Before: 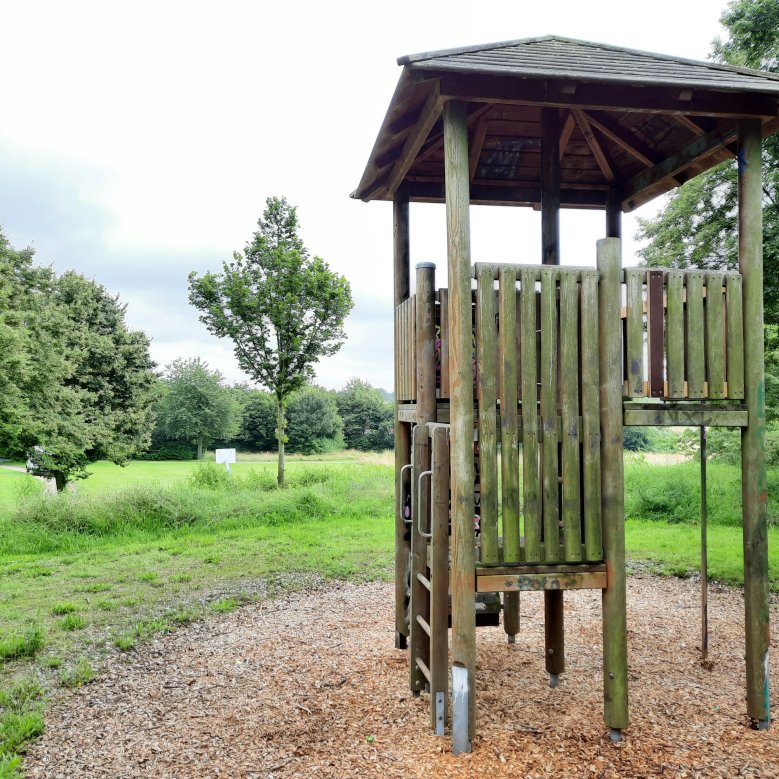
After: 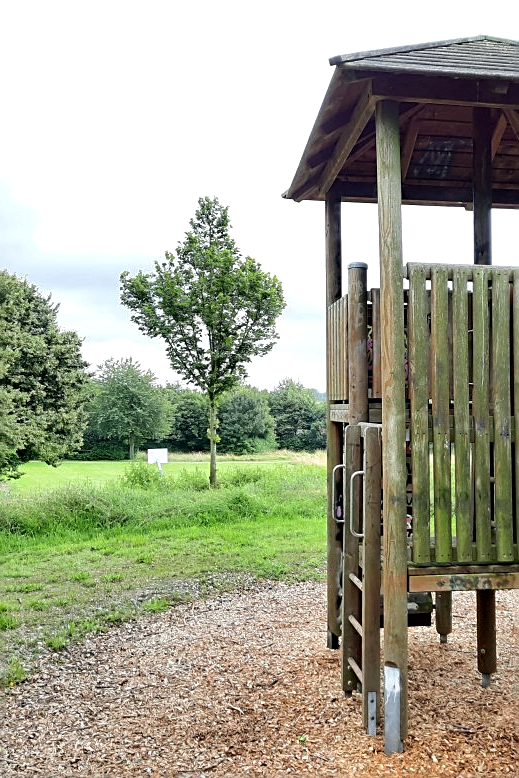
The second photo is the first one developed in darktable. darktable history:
exposure: exposure 0.2 EV, compensate highlight preservation false
sharpen: on, module defaults
base curve: curves: ch0 [(0, 0) (0.74, 0.67) (1, 1)]
crop and rotate: left 8.786%, right 24.548%
